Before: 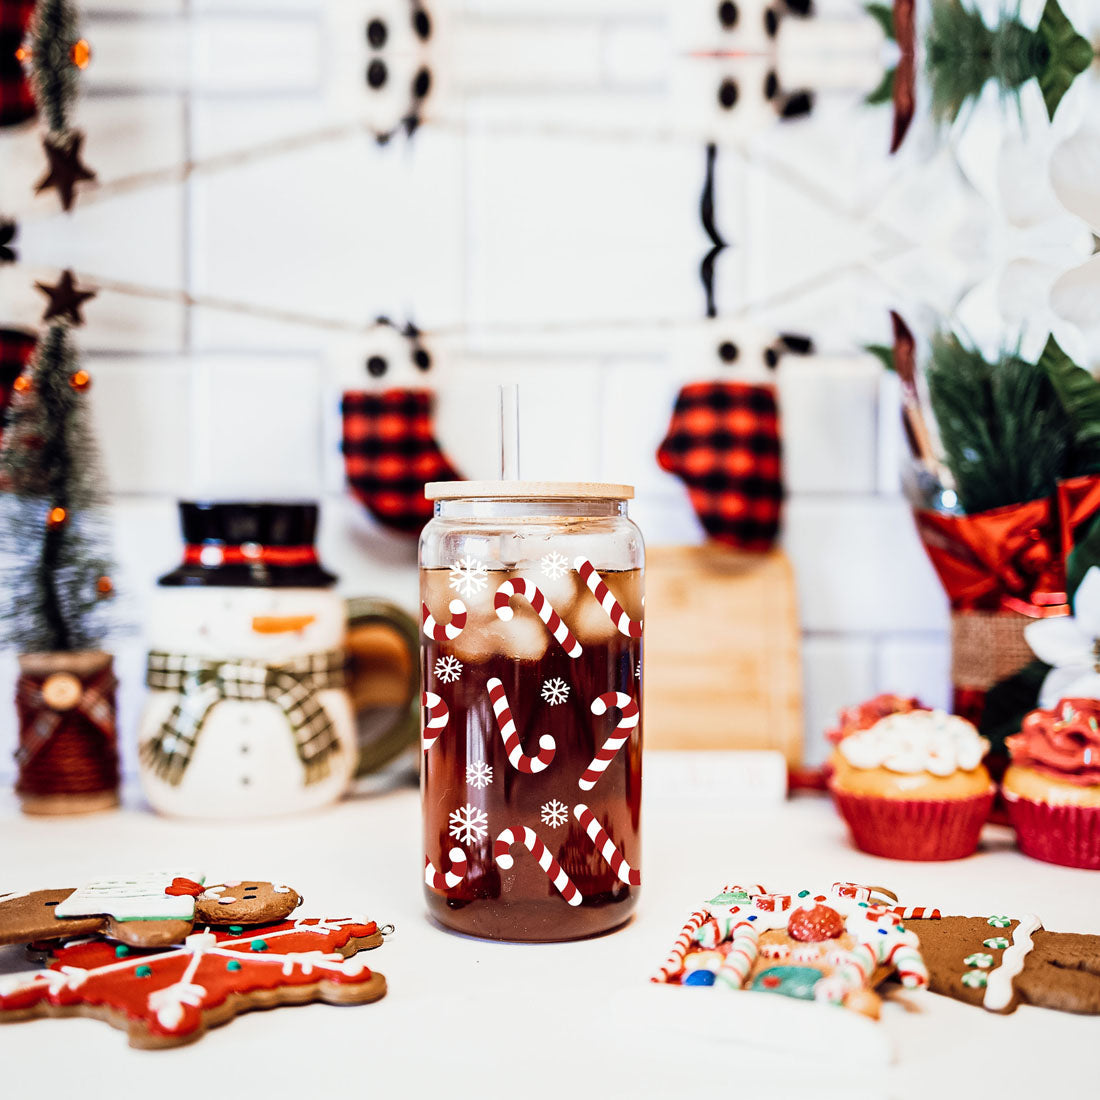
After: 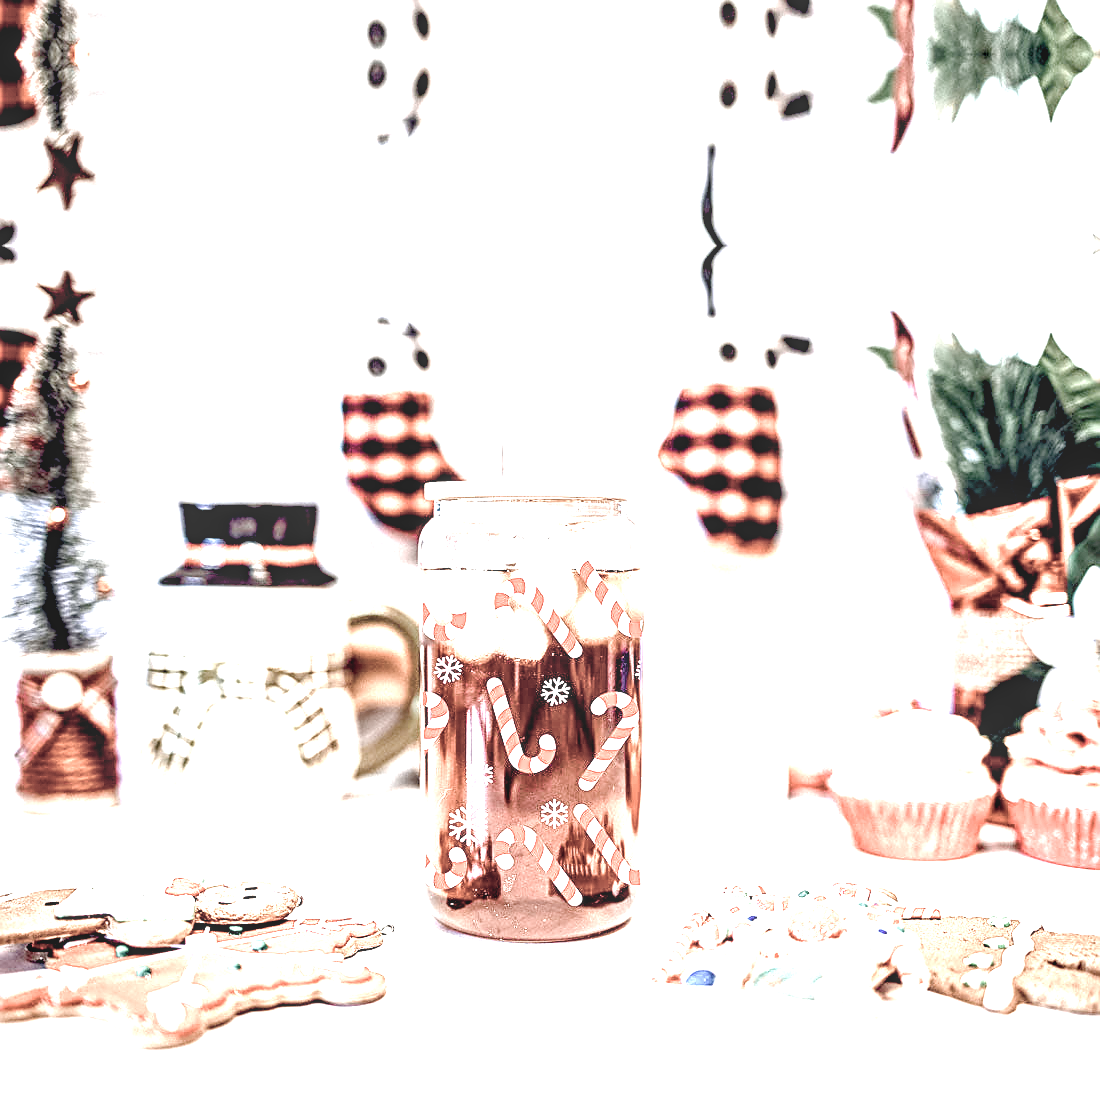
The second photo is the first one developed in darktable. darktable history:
local contrast: on, module defaults
sharpen: on, module defaults
exposure: black level correction 0.005, exposure 2.084 EV, compensate highlight preservation false
color zones: curves: ch0 [(0, 0.6) (0.129, 0.585) (0.193, 0.596) (0.429, 0.5) (0.571, 0.5) (0.714, 0.5) (0.857, 0.5) (1, 0.6)]; ch1 [(0, 0.453) (0.112, 0.245) (0.213, 0.252) (0.429, 0.233) (0.571, 0.231) (0.683, 0.242) (0.857, 0.296) (1, 0.453)]
color balance rgb: shadows lift › chroma 1%, shadows lift › hue 113°, highlights gain › chroma 0.2%, highlights gain › hue 333°, perceptual saturation grading › global saturation 20%, perceptual saturation grading › highlights -50%, perceptual saturation grading › shadows 25%, contrast -10%
